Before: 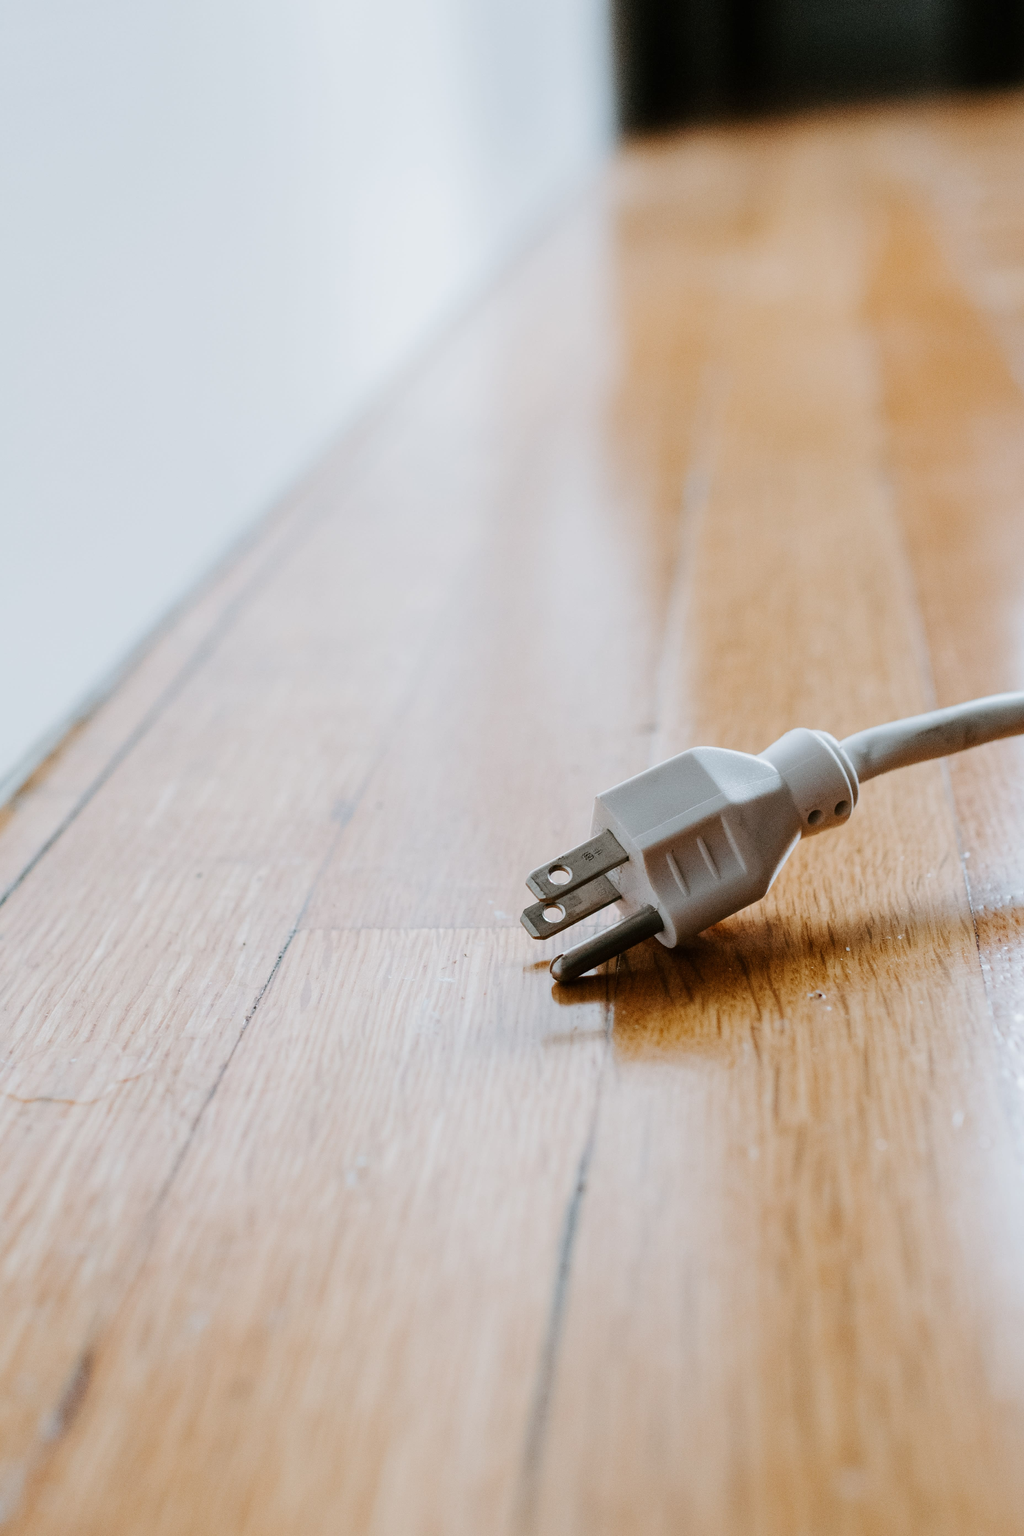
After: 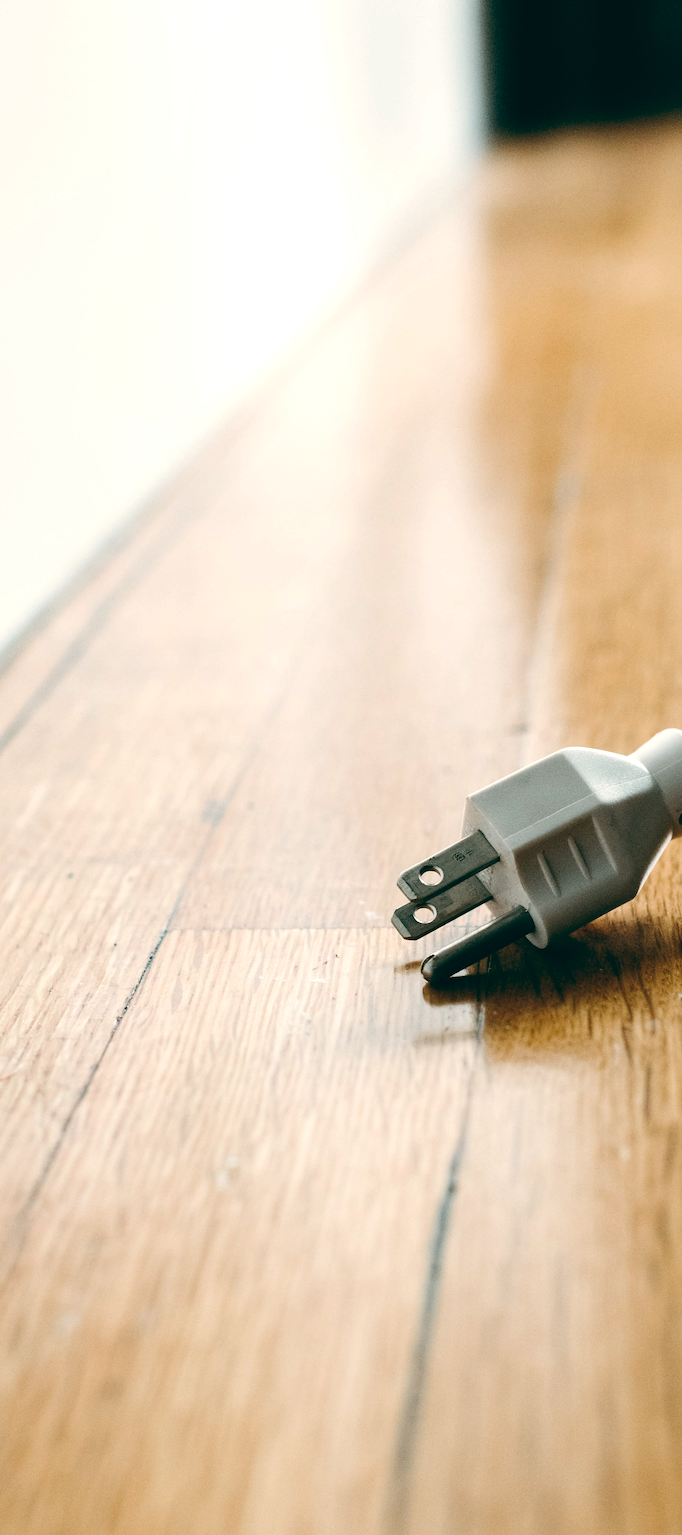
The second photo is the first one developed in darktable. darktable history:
color balance rgb: perceptual brilliance grading › highlights 14.29%, perceptual brilliance grading › mid-tones -5.92%, perceptual brilliance grading › shadows -26.83%, global vibrance 31.18%
color balance: lift [1.005, 0.99, 1.007, 1.01], gamma [1, 0.979, 1.011, 1.021], gain [0.923, 1.098, 1.025, 0.902], input saturation 90.45%, contrast 7.73%, output saturation 105.91%
crop and rotate: left 12.673%, right 20.66%
